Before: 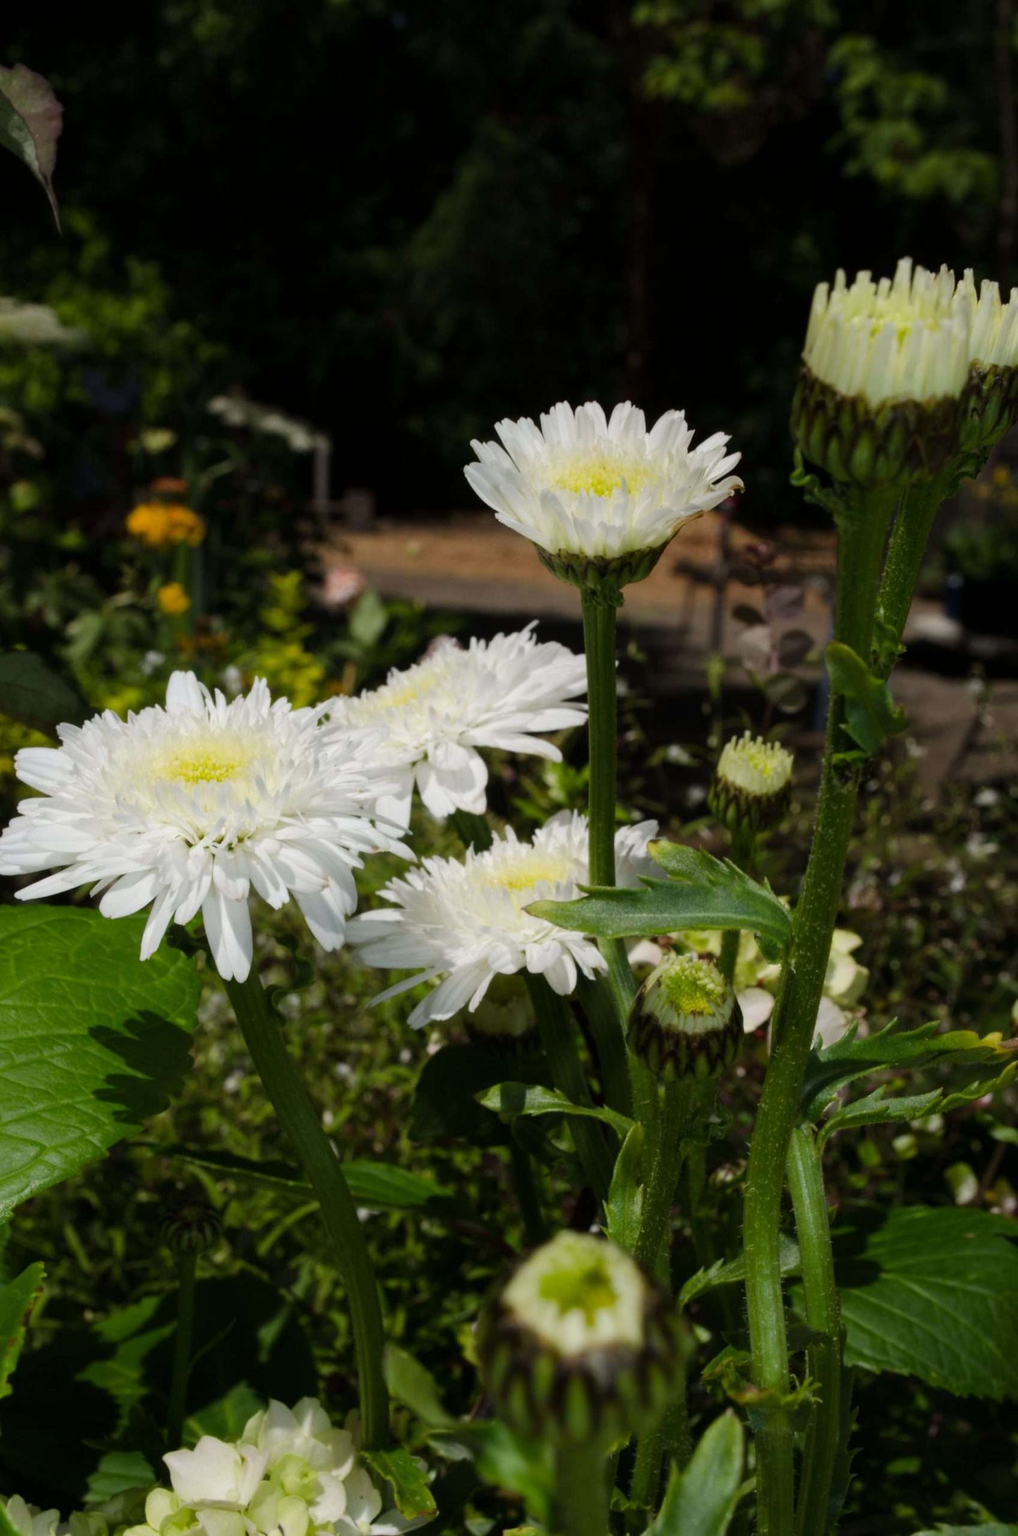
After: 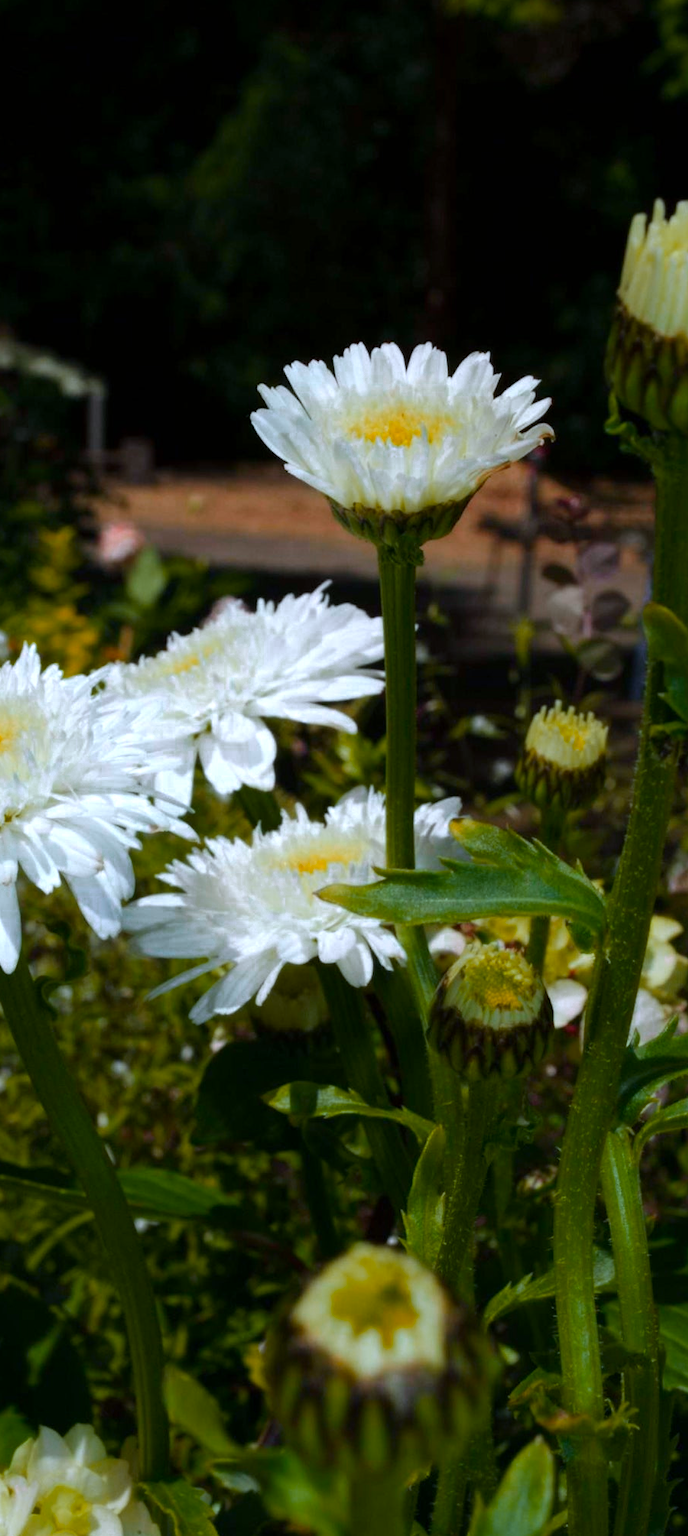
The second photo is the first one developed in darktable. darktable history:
crop and rotate: left 22.918%, top 5.629%, right 14.711%, bottom 2.247%
color zones: curves: ch0 [(0.473, 0.374) (0.742, 0.784)]; ch1 [(0.354, 0.737) (0.742, 0.705)]; ch2 [(0.318, 0.421) (0.758, 0.532)]
color correction: saturation 0.99
base curve: preserve colors none
color calibration: x 0.372, y 0.386, temperature 4283.97 K
